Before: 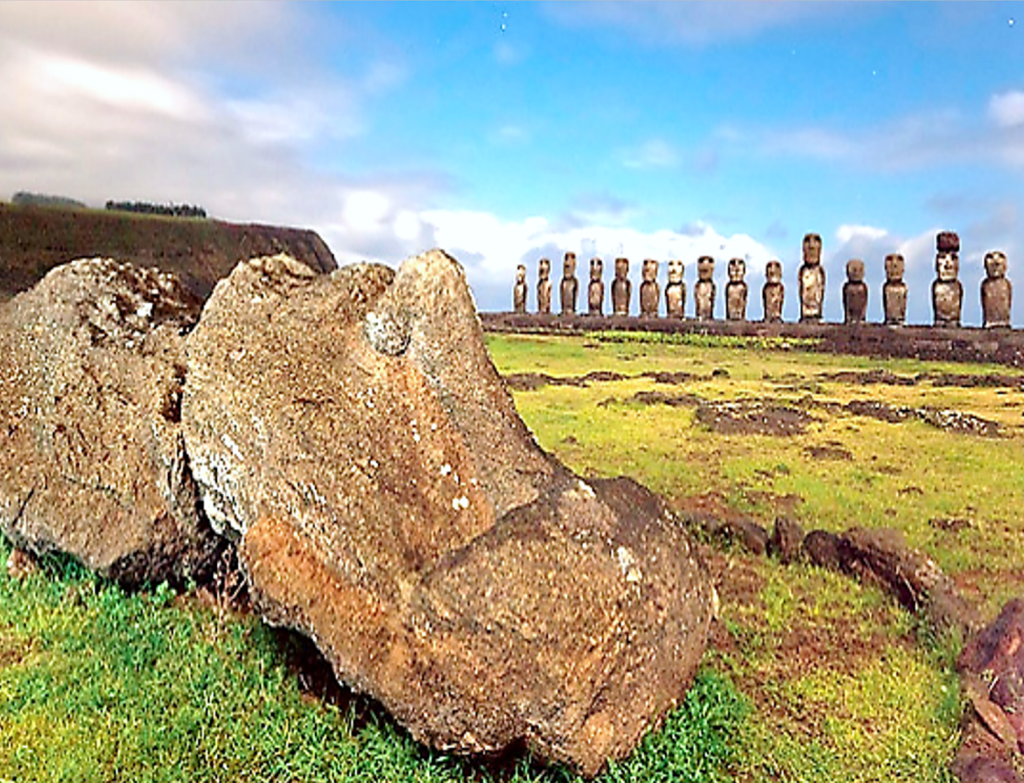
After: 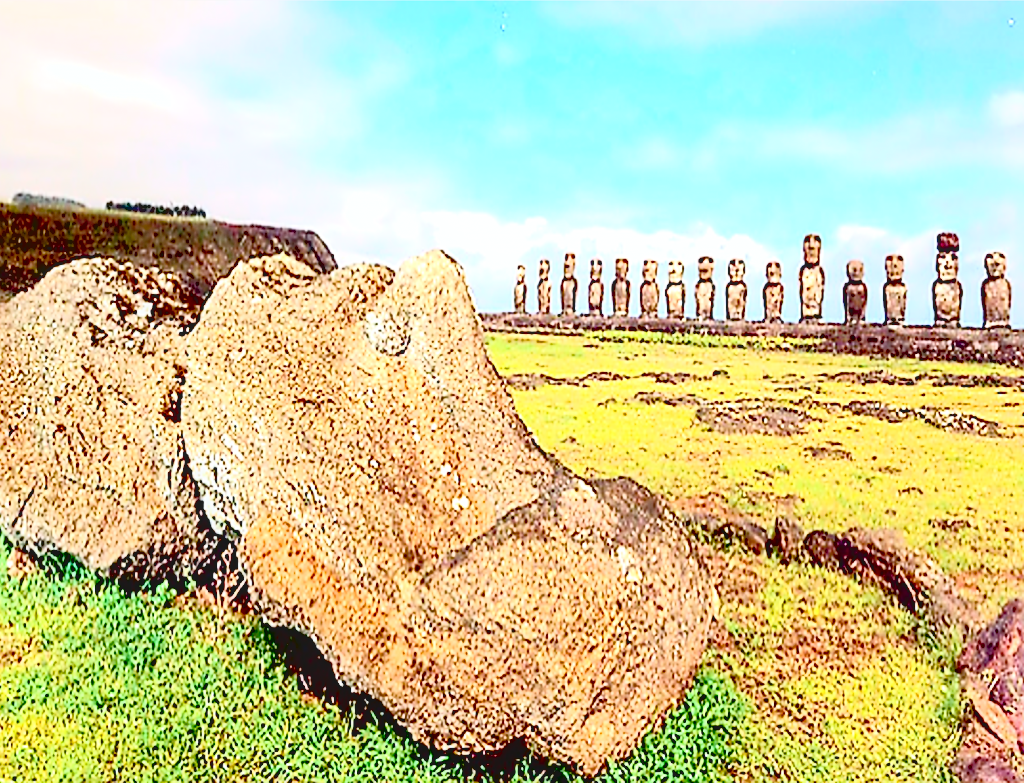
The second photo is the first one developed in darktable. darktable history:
contrast brightness saturation: contrast 0.39, brightness 0.53
exposure: black level correction 0.031, exposure 0.304 EV, compensate highlight preservation false
local contrast: detail 110%
sharpen: on, module defaults
